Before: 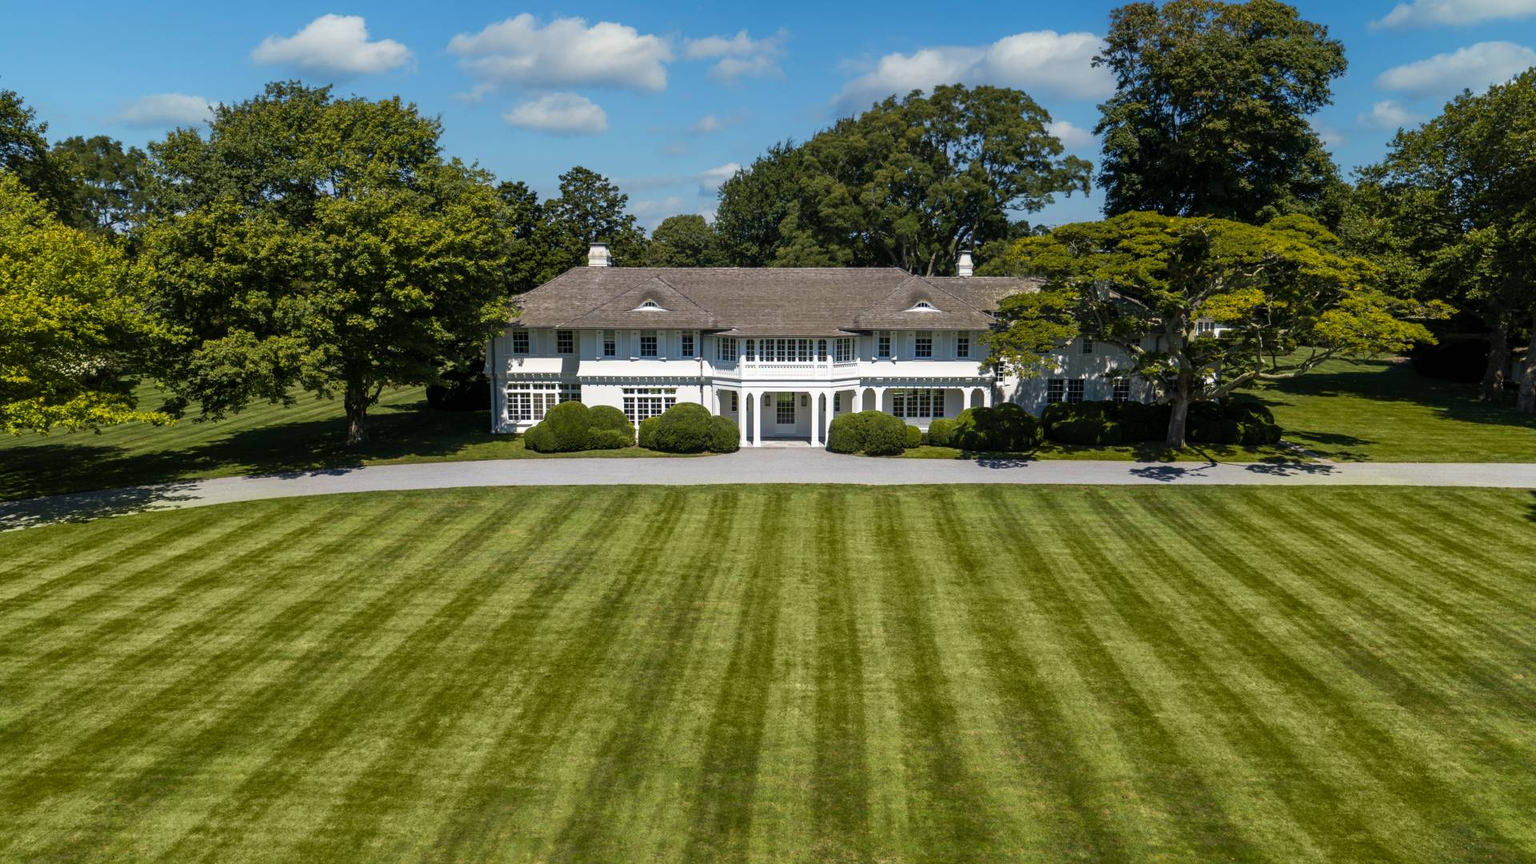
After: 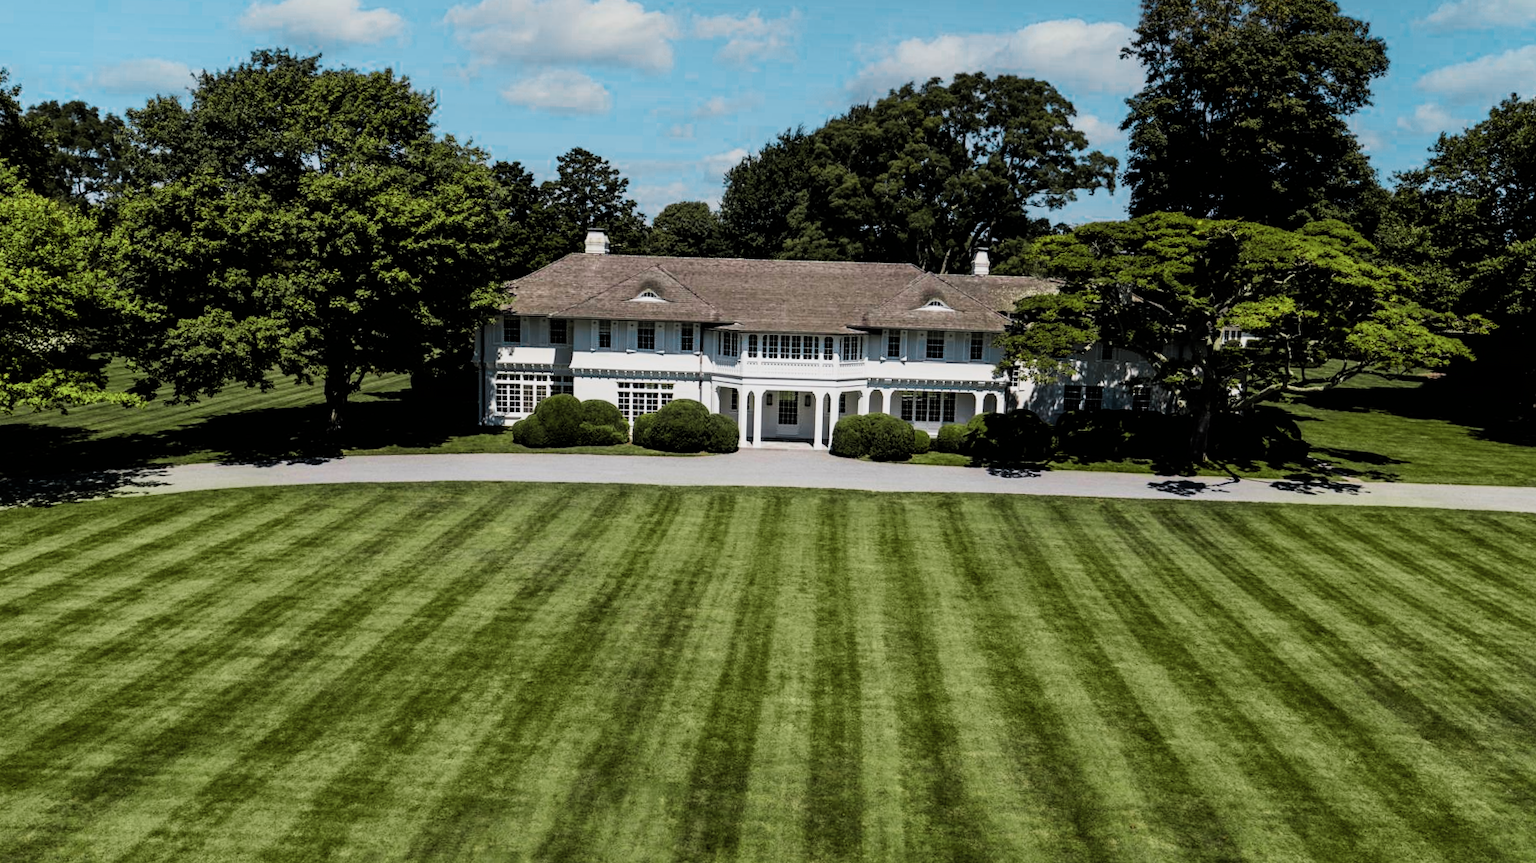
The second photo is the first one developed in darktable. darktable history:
filmic rgb: black relative exposure -5.1 EV, white relative exposure 3.99 EV, hardness 2.88, contrast 1.41, highlights saturation mix -19.6%, iterations of high-quality reconstruction 0
crop and rotate: angle -1.66°
color zones: curves: ch0 [(0, 0.533) (0.126, 0.533) (0.234, 0.533) (0.368, 0.357) (0.5, 0.5) (0.625, 0.5) (0.74, 0.637) (0.875, 0.5)]; ch1 [(0.004, 0.708) (0.129, 0.662) (0.25, 0.5) (0.375, 0.331) (0.496, 0.396) (0.625, 0.649) (0.739, 0.26) (0.875, 0.5) (1, 0.478)]; ch2 [(0, 0.409) (0.132, 0.403) (0.236, 0.558) (0.379, 0.448) (0.5, 0.5) (0.625, 0.5) (0.691, 0.39) (0.875, 0.5)]
